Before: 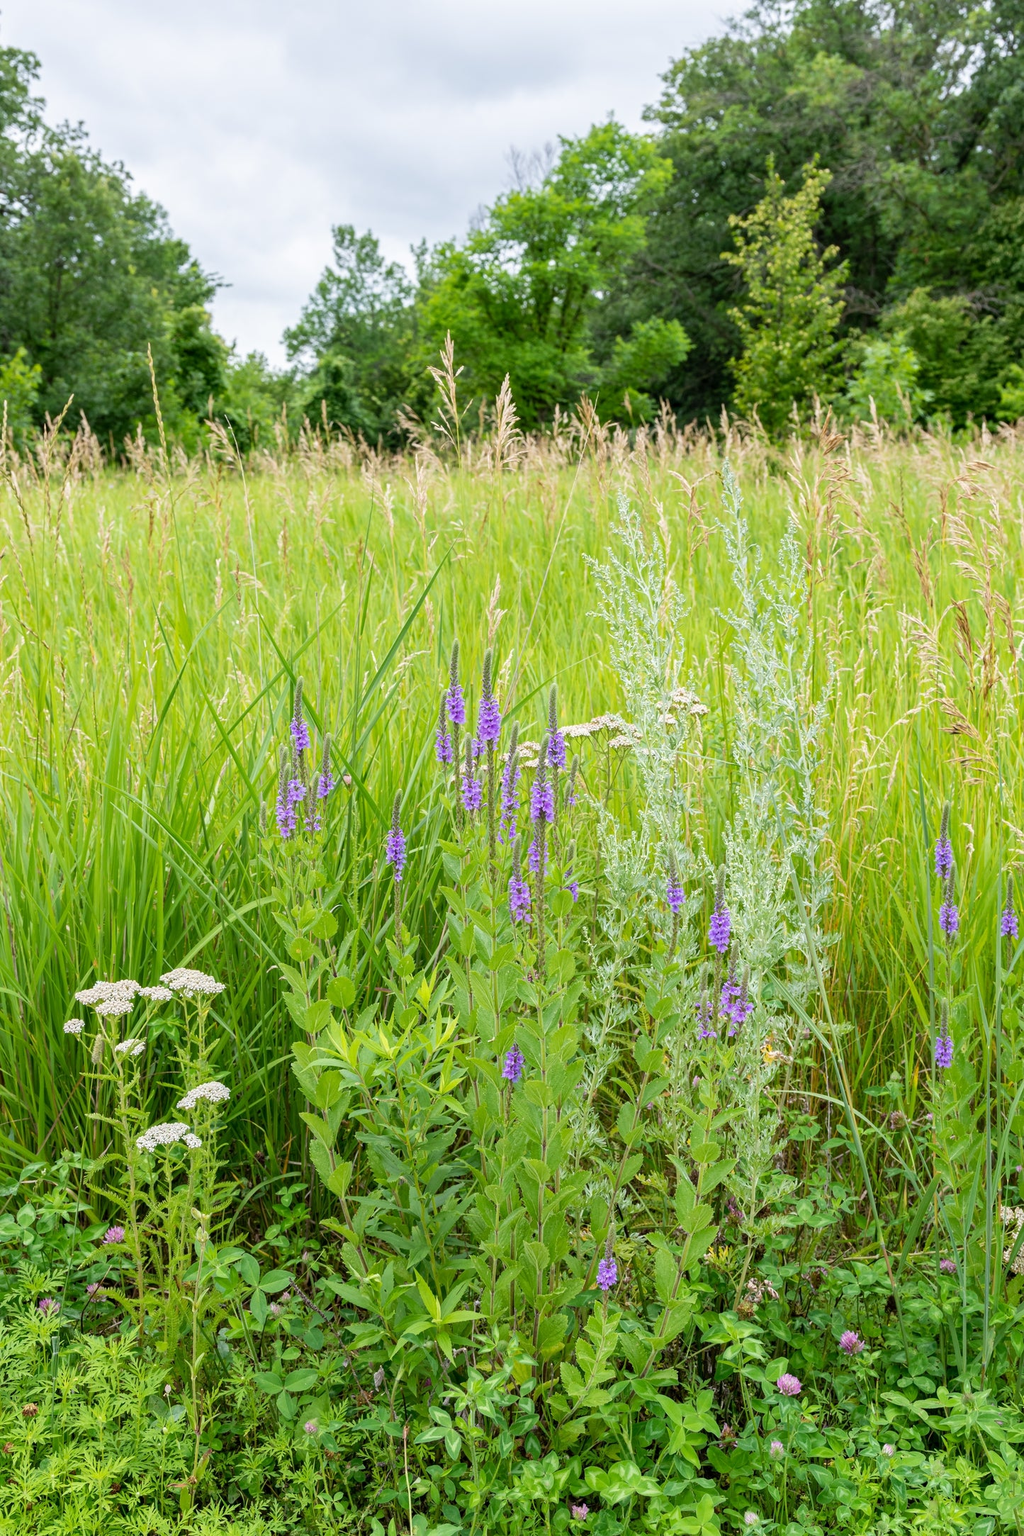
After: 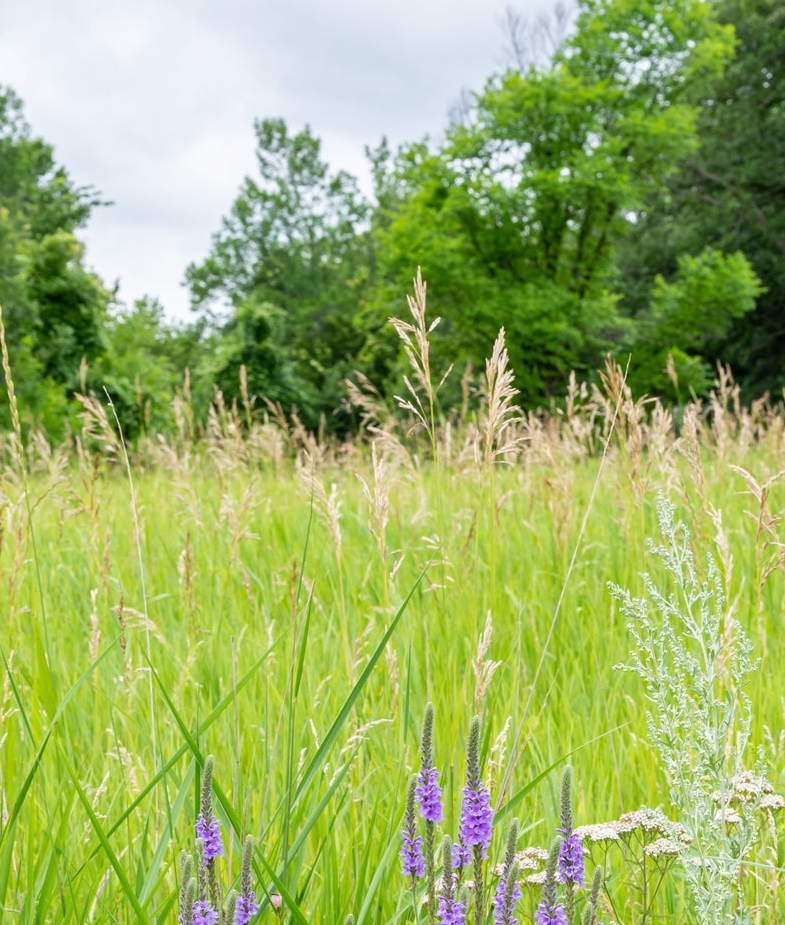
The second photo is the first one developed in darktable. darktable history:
crop: left 14.833%, top 9.198%, right 30.827%, bottom 48.113%
